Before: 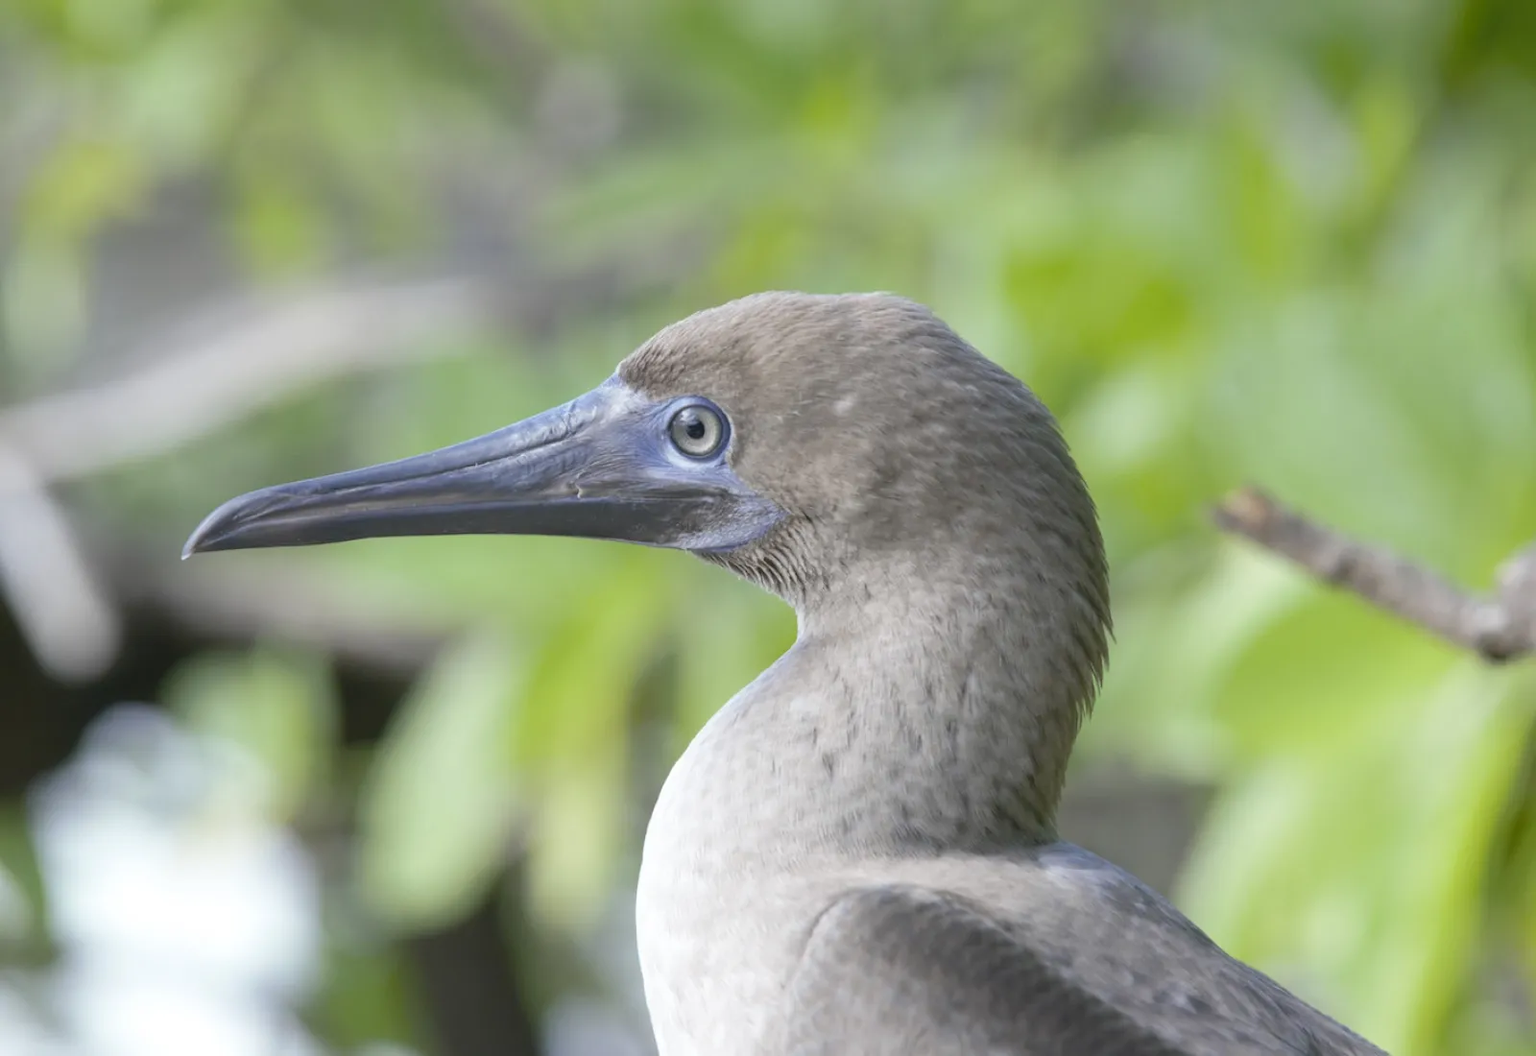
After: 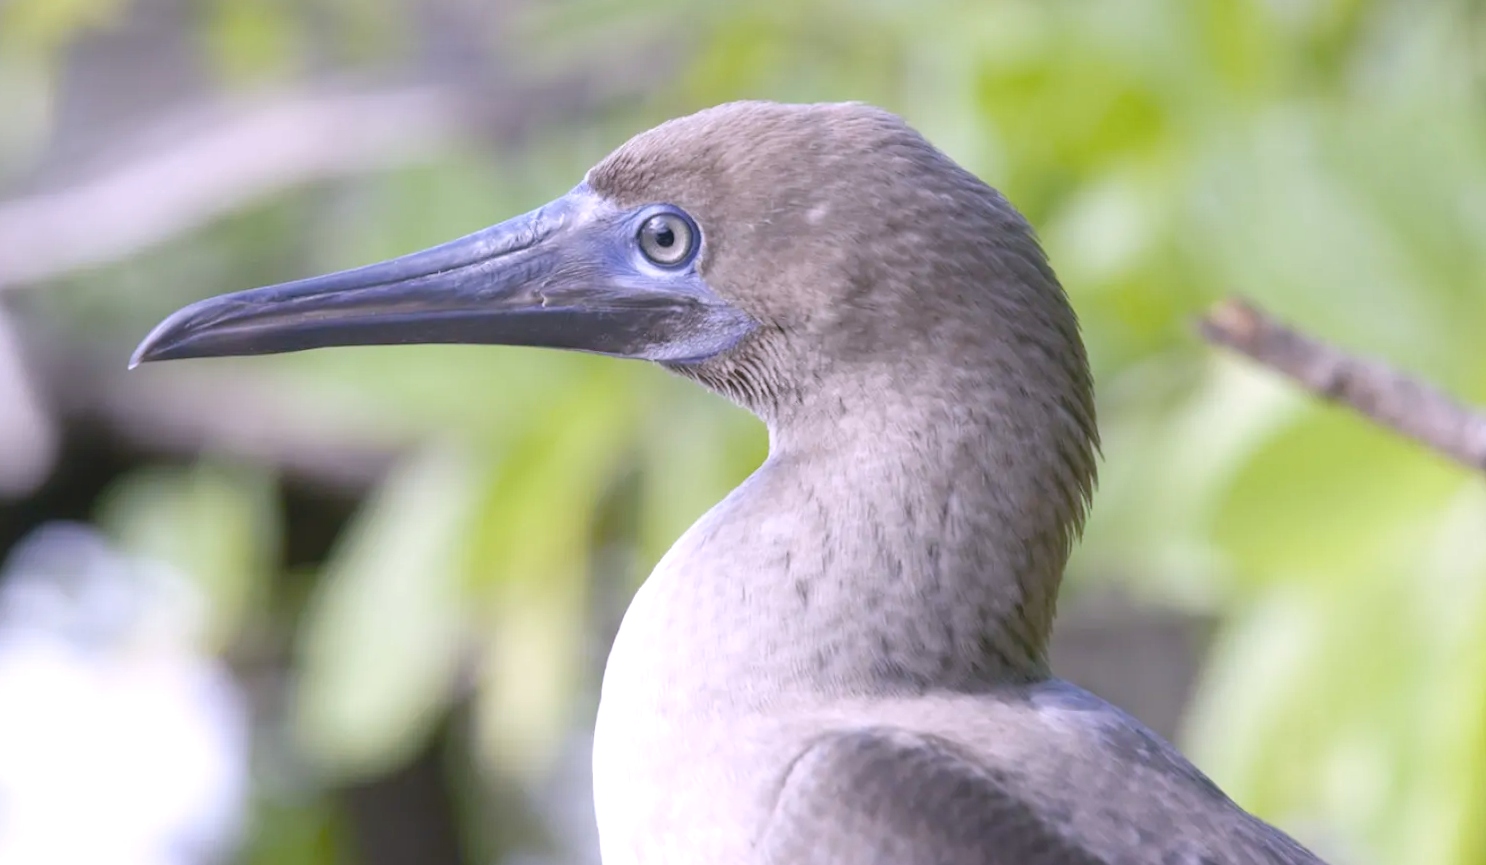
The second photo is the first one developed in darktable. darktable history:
white balance: red 1.066, blue 1.119
crop and rotate: top 15.774%, bottom 5.506%
rotate and perspective: rotation 0.215°, lens shift (vertical) -0.139, crop left 0.069, crop right 0.939, crop top 0.002, crop bottom 0.996
shadows and highlights: shadows -12.5, white point adjustment 4, highlights 28.33
color balance rgb: perceptual saturation grading › global saturation 20%, perceptual saturation grading › highlights -25%, perceptual saturation grading › shadows 25%
